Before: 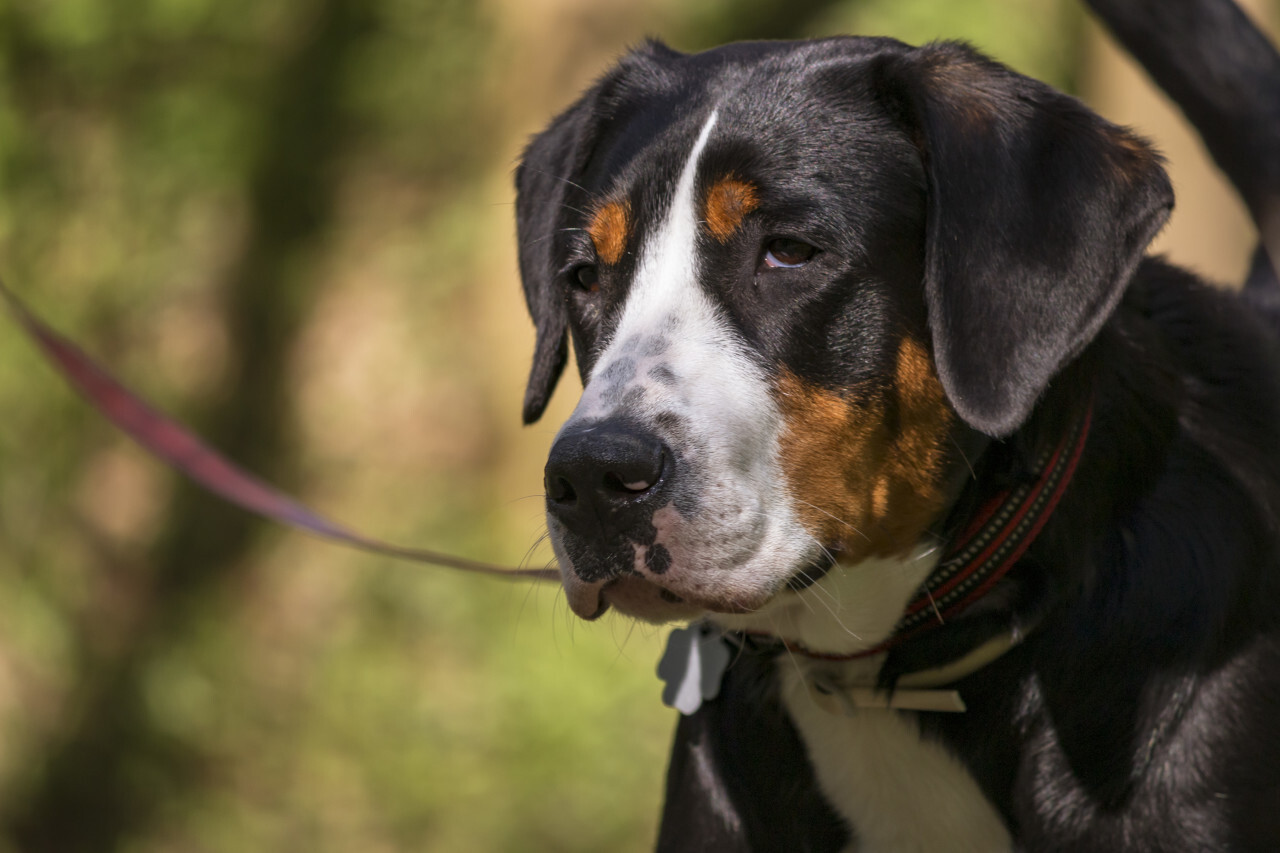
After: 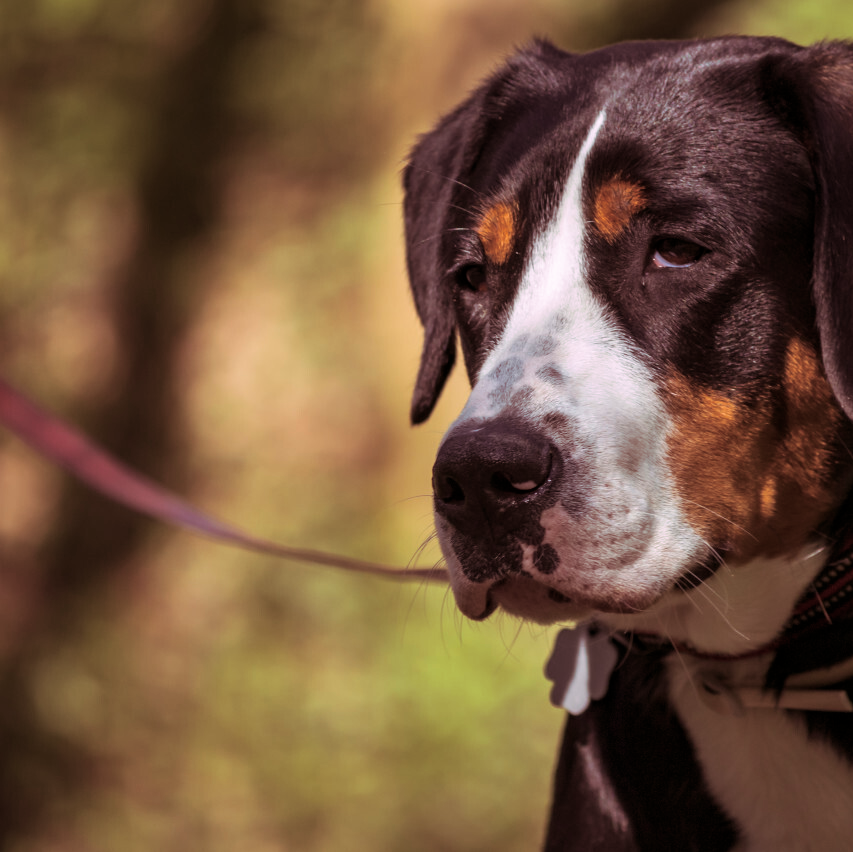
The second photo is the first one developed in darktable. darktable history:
crop and rotate: left 8.786%, right 24.548%
split-toning: highlights › hue 298.8°, highlights › saturation 0.73, compress 41.76%
